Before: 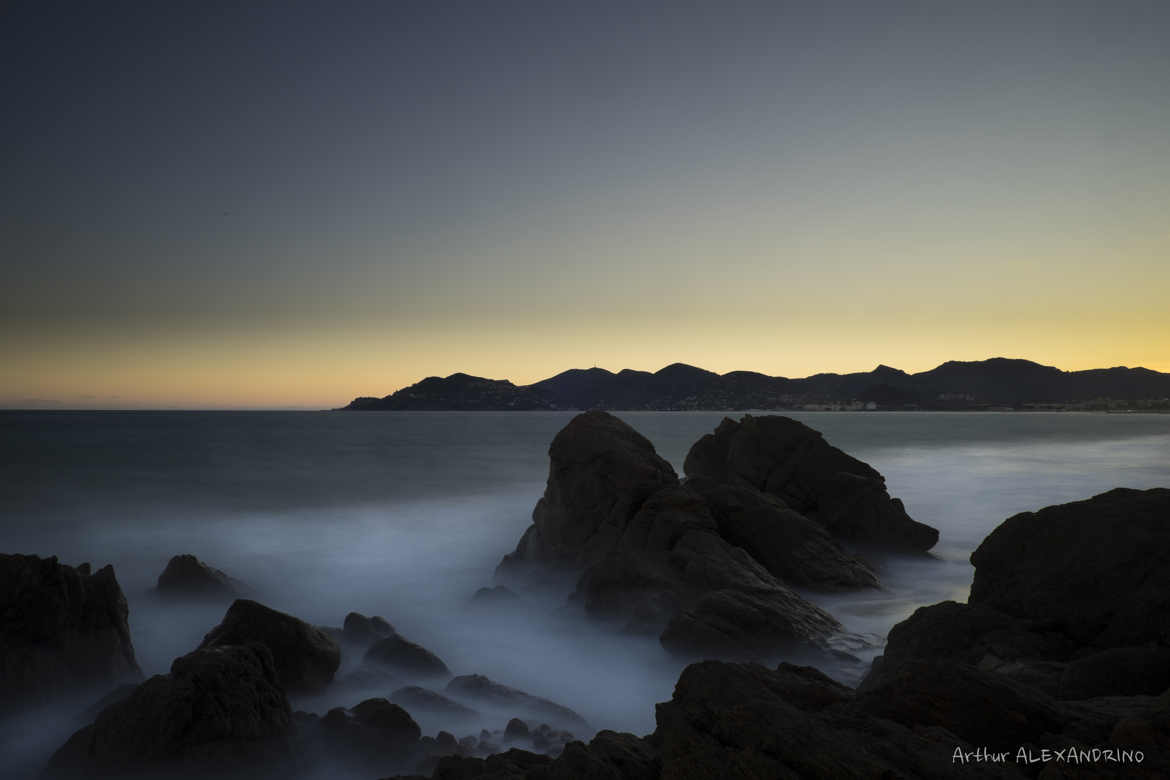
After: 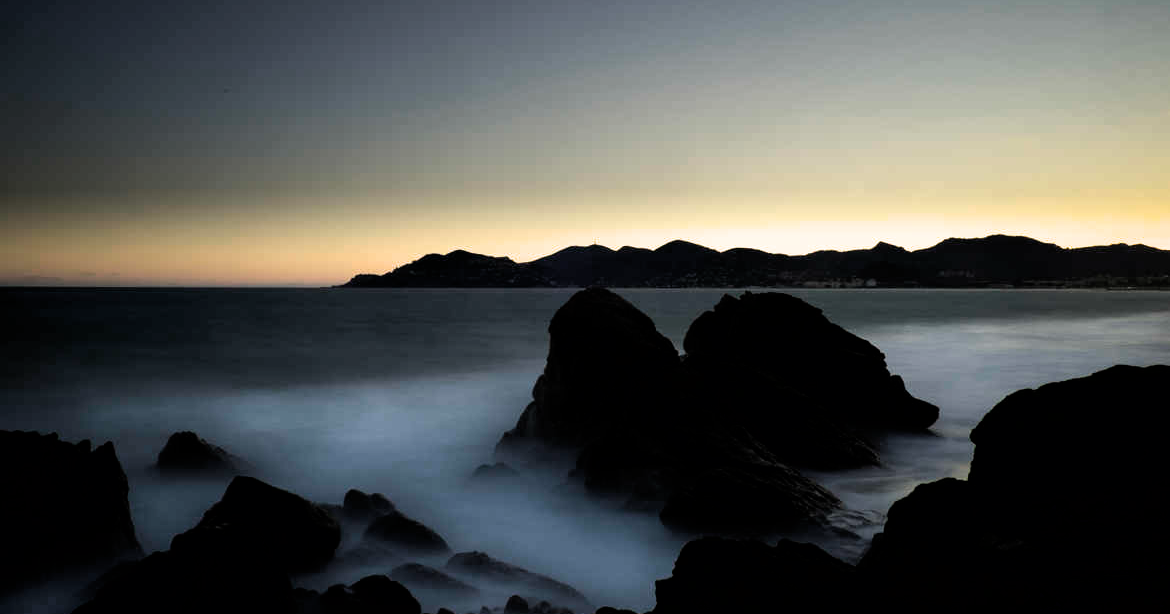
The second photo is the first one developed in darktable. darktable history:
filmic rgb: black relative exposure -8.2 EV, white relative exposure 2.2 EV, threshold 3.03 EV, target white luminance 99.993%, hardness 7.15, latitude 74.3%, contrast 1.322, highlights saturation mix -1.82%, shadows ↔ highlights balance 29.73%, color science v6 (2022), enable highlight reconstruction true
crop and rotate: top 15.891%, bottom 5.387%
